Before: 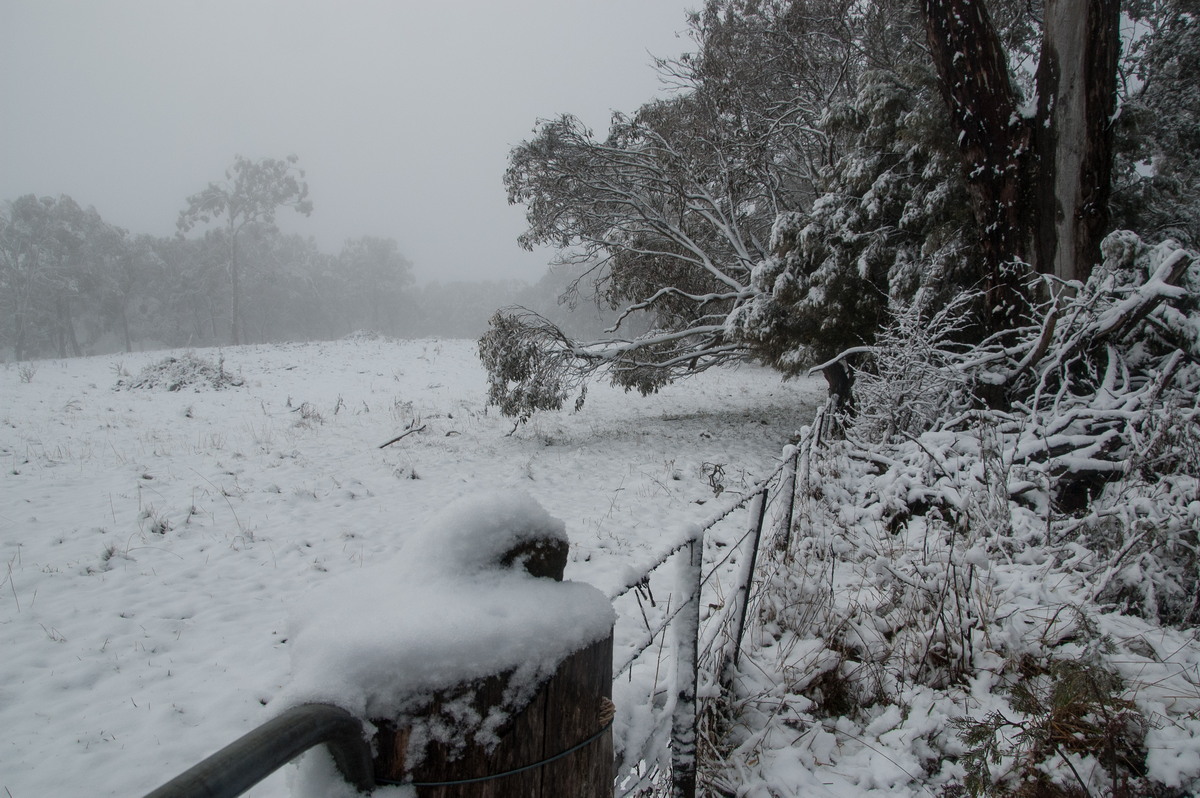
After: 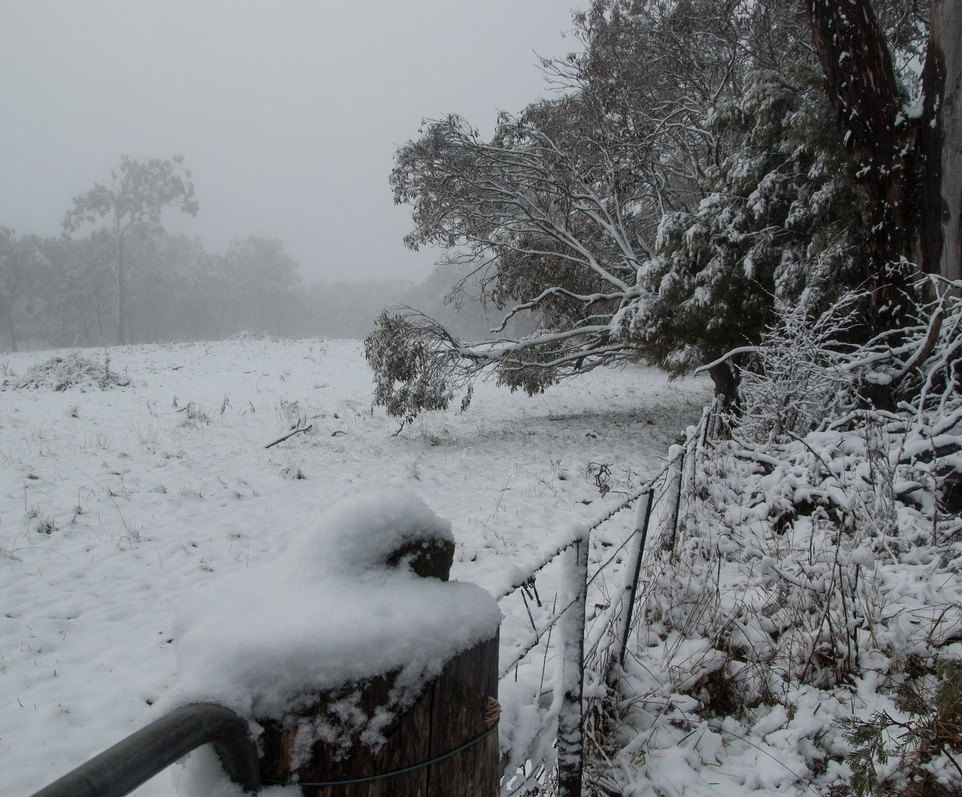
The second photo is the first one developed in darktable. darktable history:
exposure: compensate exposure bias true, compensate highlight preservation false
crop and rotate: left 9.535%, right 10.285%
